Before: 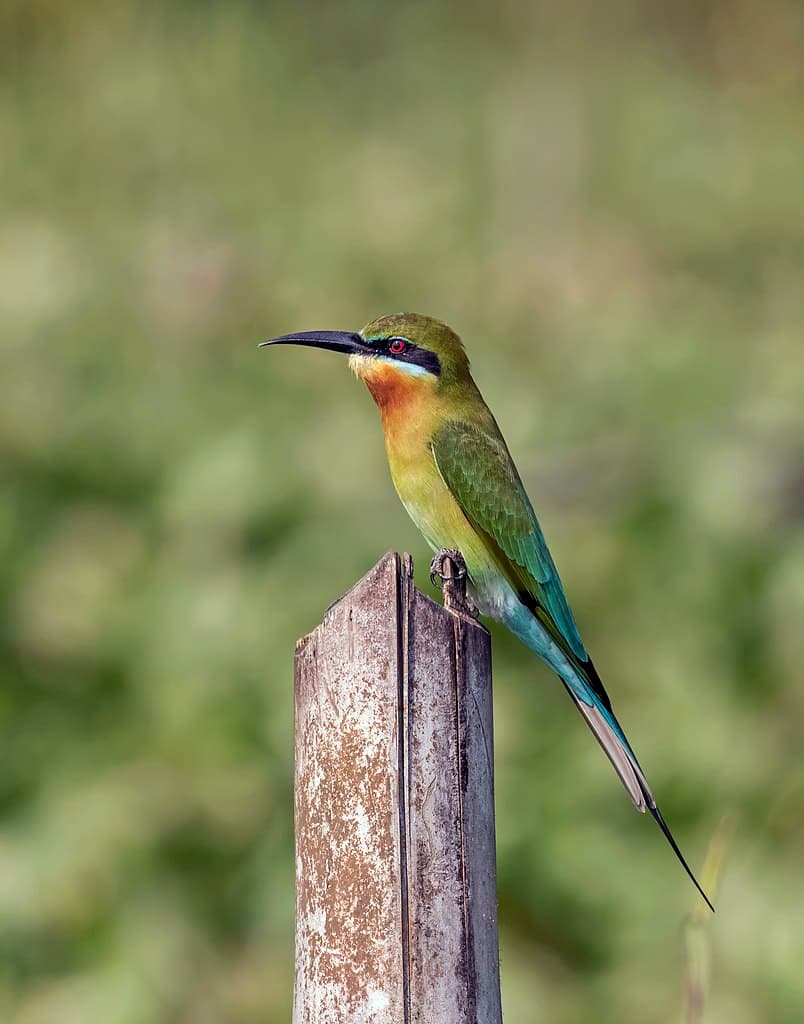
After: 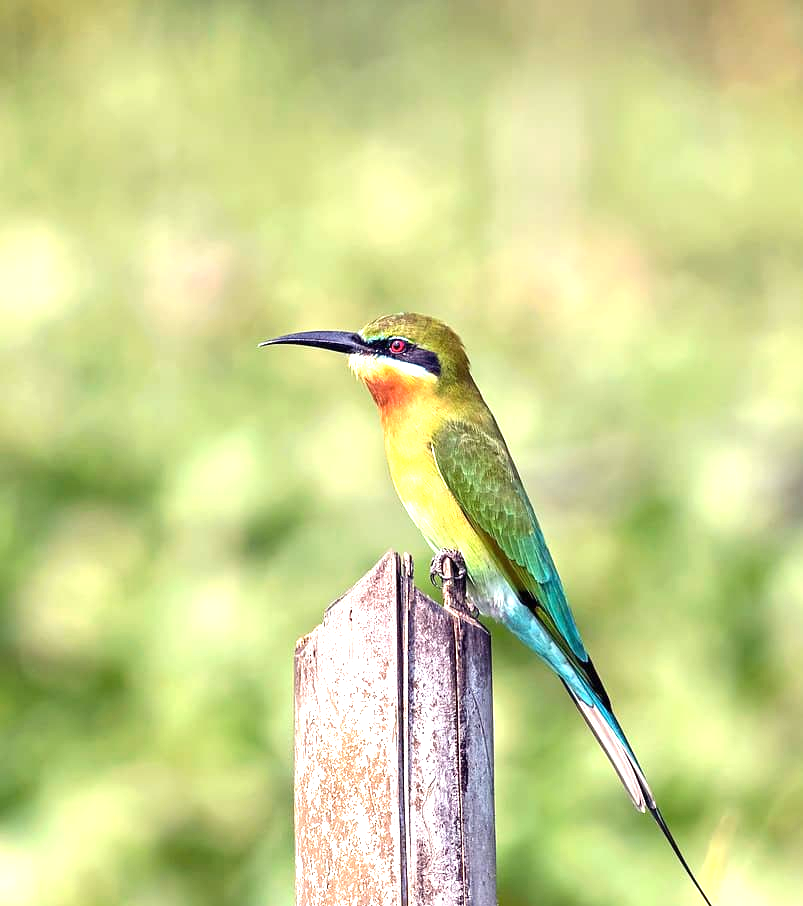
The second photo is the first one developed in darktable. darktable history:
crop and rotate: top 0%, bottom 11.476%
exposure: black level correction 0, exposure 1.474 EV, compensate exposure bias true, compensate highlight preservation false
